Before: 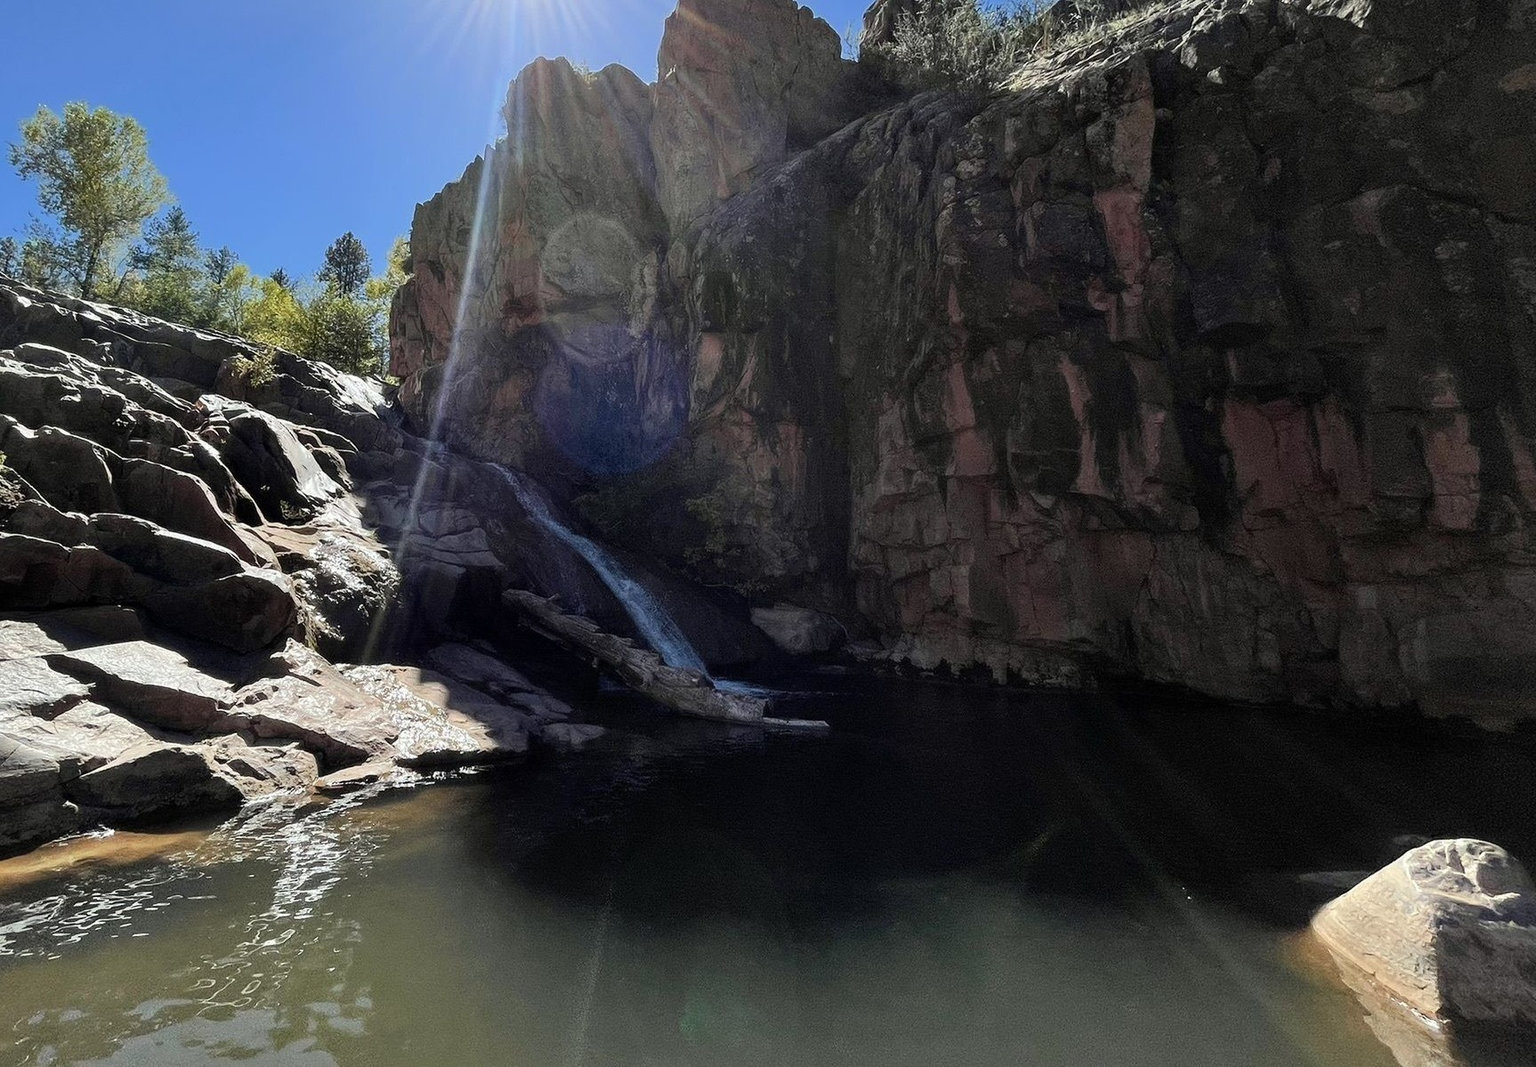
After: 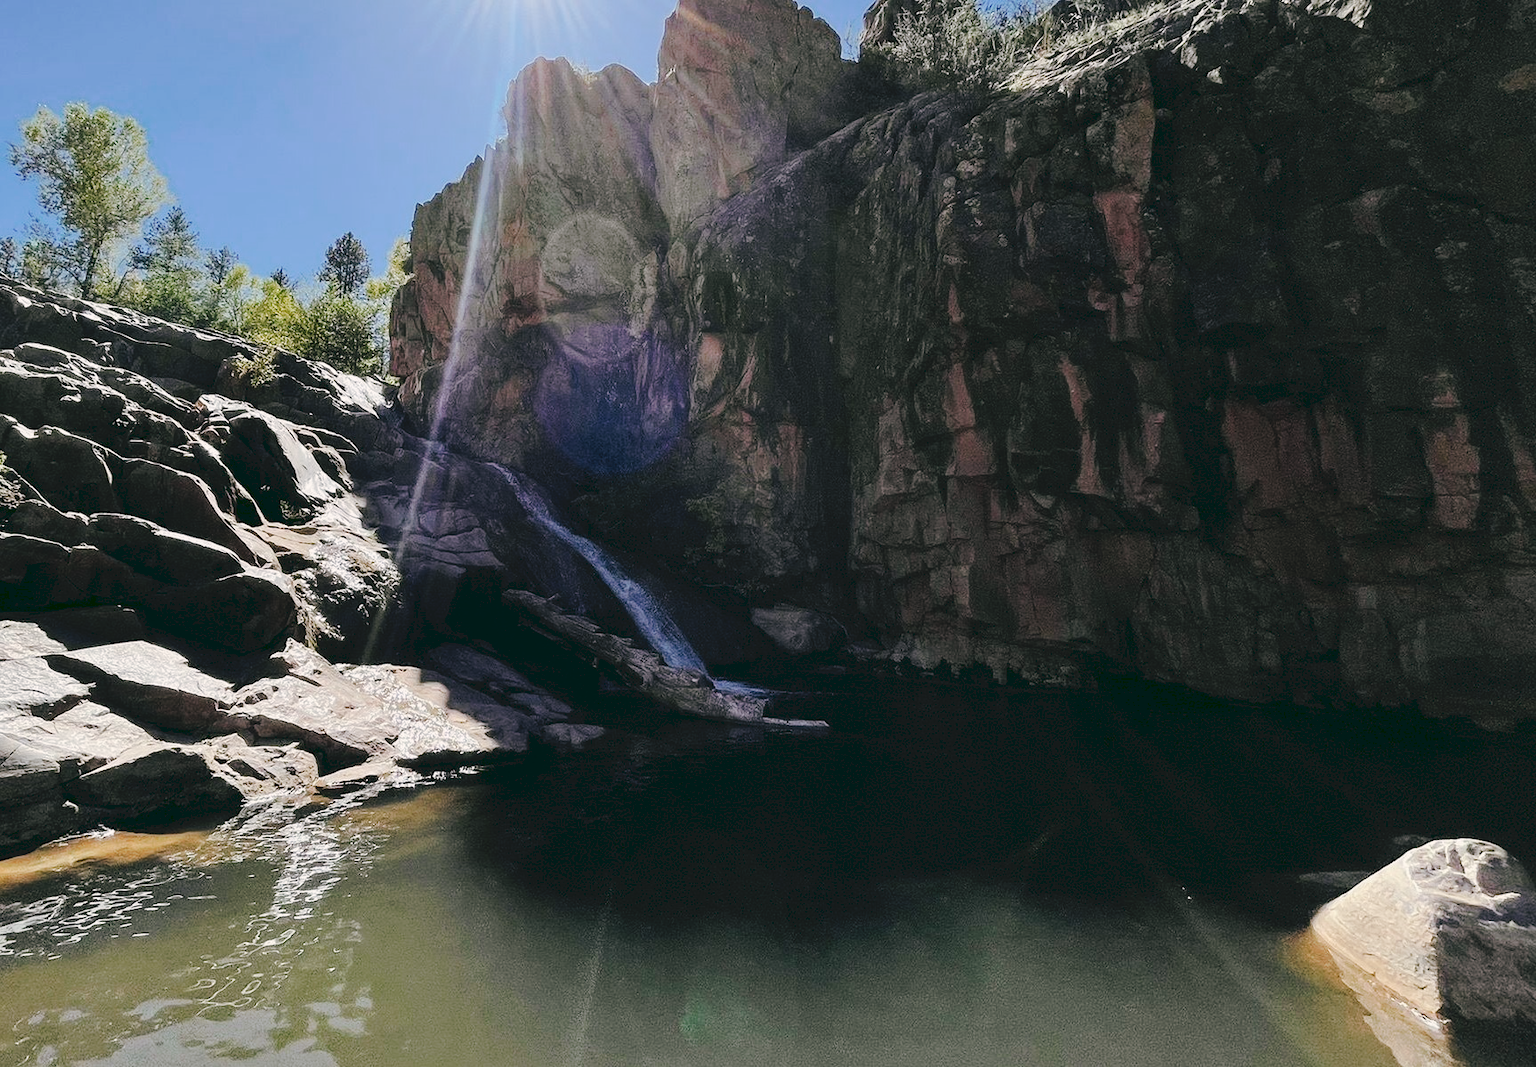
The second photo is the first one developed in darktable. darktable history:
tone curve: curves: ch0 [(0, 0) (0.003, 0.076) (0.011, 0.081) (0.025, 0.084) (0.044, 0.092) (0.069, 0.1) (0.1, 0.117) (0.136, 0.144) (0.177, 0.186) (0.224, 0.237) (0.277, 0.306) (0.335, 0.39) (0.399, 0.494) (0.468, 0.574) (0.543, 0.666) (0.623, 0.722) (0.709, 0.79) (0.801, 0.855) (0.898, 0.926) (1, 1)], preserve colors none
color look up table: target L [96.16, 91.66, 88.54, 82.46, 68.8, 59.36, 53.57, 55.19, 41.74, 57.71, 30.26, 30.03, 6.835, 200.37, 80.67, 77.72, 72.47, 71.58, 68.31, 65.96, 53.31, 49.31, 48.08, 45.85, 30.91, 30.85, 22.99, 17.86, 87.9, 74.1, 65.96, 66.04, 56.78, 51.36, 45.89, 42.46, 43.58, 36.22, 13.37, 2.116, 95.34, 87.5, 80.51, 77.34, 67.84, 58.93, 50.61, 37.16, 40.48], target a [-2.143, -20.55, -22.9, -40.26, -52.48, -30.27, -51.28, -20.8, -33.97, -46.97, -26.53, -10.37, -21.72, 0, 8.289, -0.141, 28.23, 38.34, 6.685, 41.62, 20.72, 68.96, 40.34, 58.77, 6.011, 43.89, 39.4, 27.48, 17.89, 51.39, 61.1, 73.2, 78.12, 51.36, 71.23, 38.59, 64.23, 17.51, 22.17, -3.72, -0.495, -54.61, -34.61, -33.41, -7.847, -25.62, -3.955, -11.38, -22.48], target b [13.35, 46.25, 5.262, 28.46, 21.62, 44.92, 34.45, 25.86, 26.94, 9.785, 21.15, 34.01, 10.96, 0, 40.93, 76.67, 72.25, 16.05, 10.19, 47.44, 30.77, 58.55, 50.55, 31.85, 3.647, 52.26, 5.141, 30.09, -15.34, -36.77, -6.942, -51.55, -33.19, -36.81, -6.863, -13.85, -55.65, -66.44, -41.33, -16.04, 0.42, -13.27, -25.56, -0.102, -22.73, -33.37, -46.32, -19.62, -3.631], num patches 49
